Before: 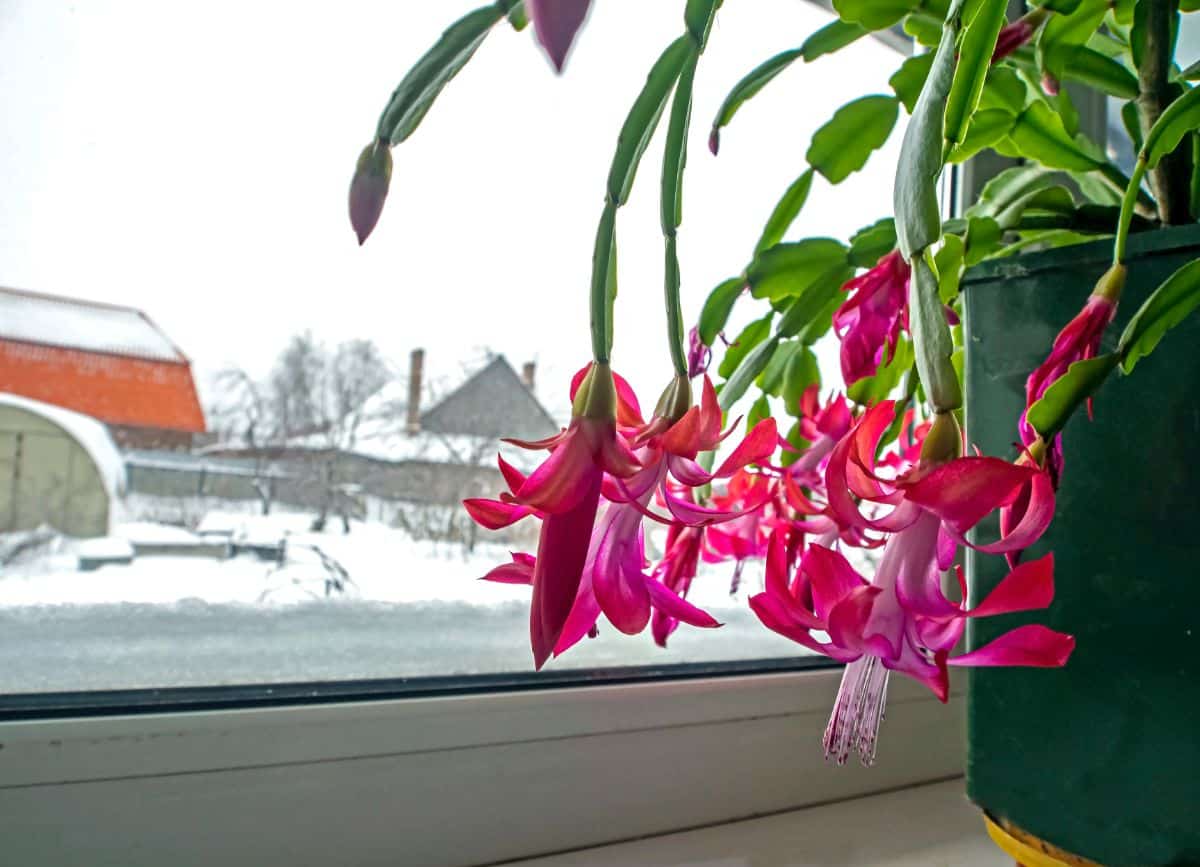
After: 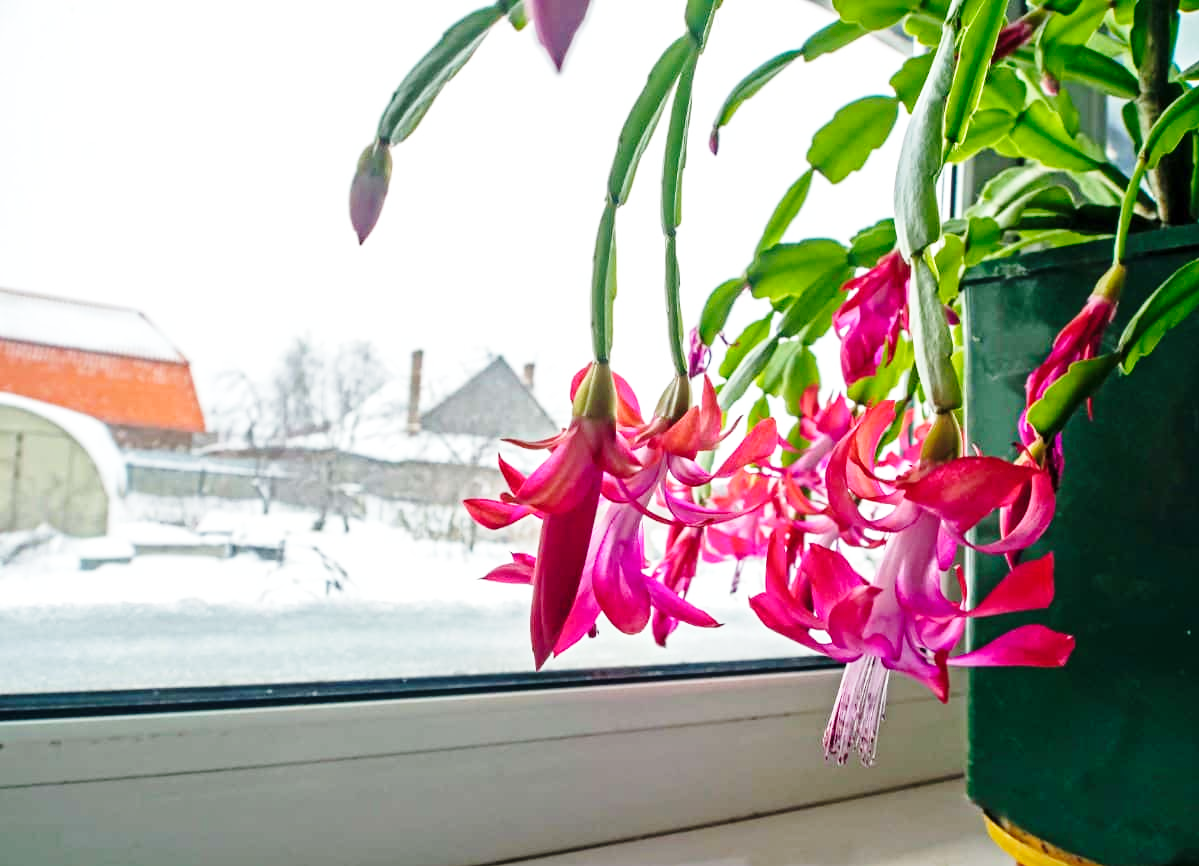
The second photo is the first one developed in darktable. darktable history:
tone equalizer: on, module defaults
color zones: curves: ch1 [(0, 0.469) (0.001, 0.469) (0.12, 0.446) (0.248, 0.469) (0.5, 0.5) (0.748, 0.5) (0.999, 0.469) (1, 0.469)]
base curve: curves: ch0 [(0, 0) (0.028, 0.03) (0.121, 0.232) (0.46, 0.748) (0.859, 0.968) (1, 1)], preserve colors none
